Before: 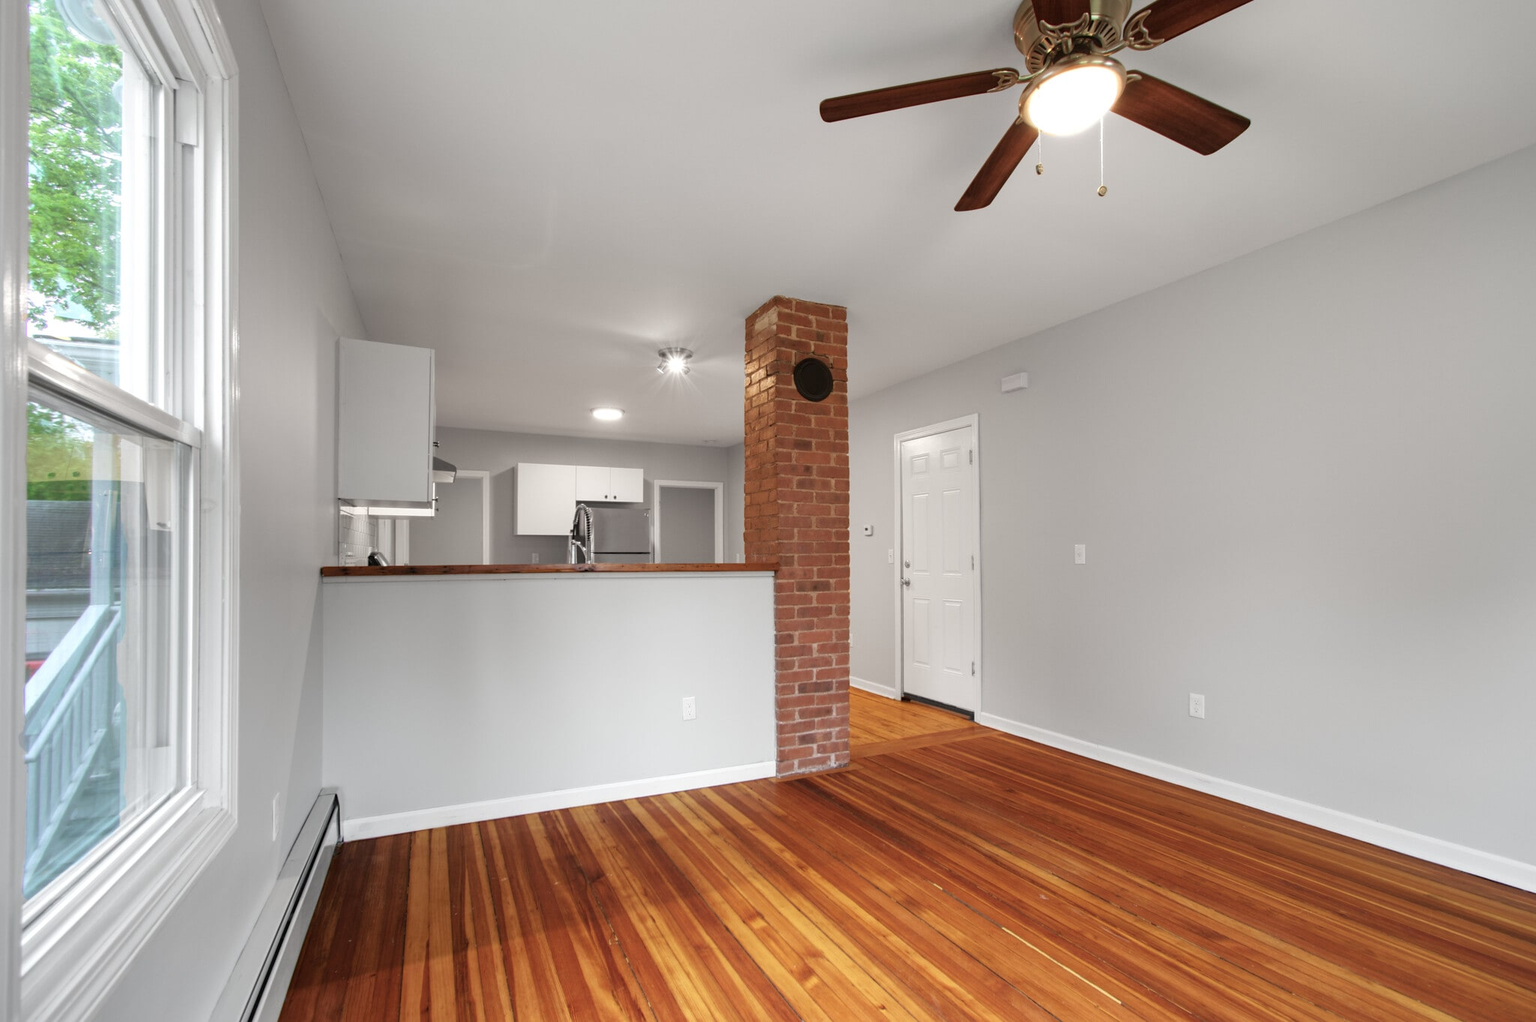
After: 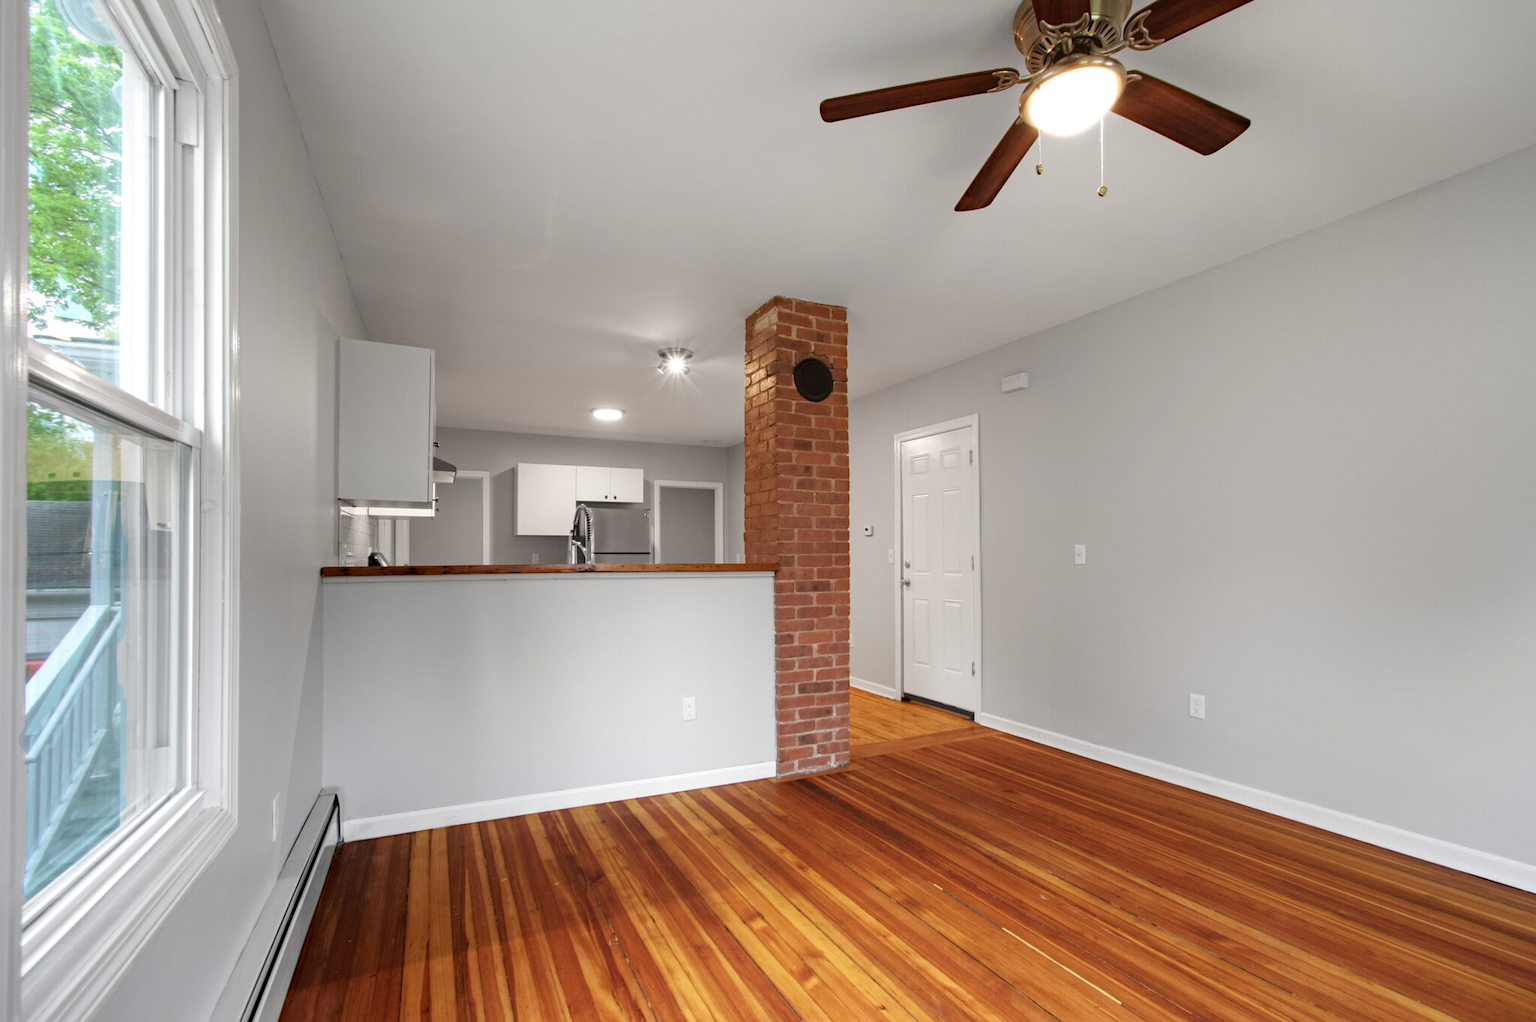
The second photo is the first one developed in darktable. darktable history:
shadows and highlights: shadows -70, highlights 35, soften with gaussian
haze removal: adaptive false
